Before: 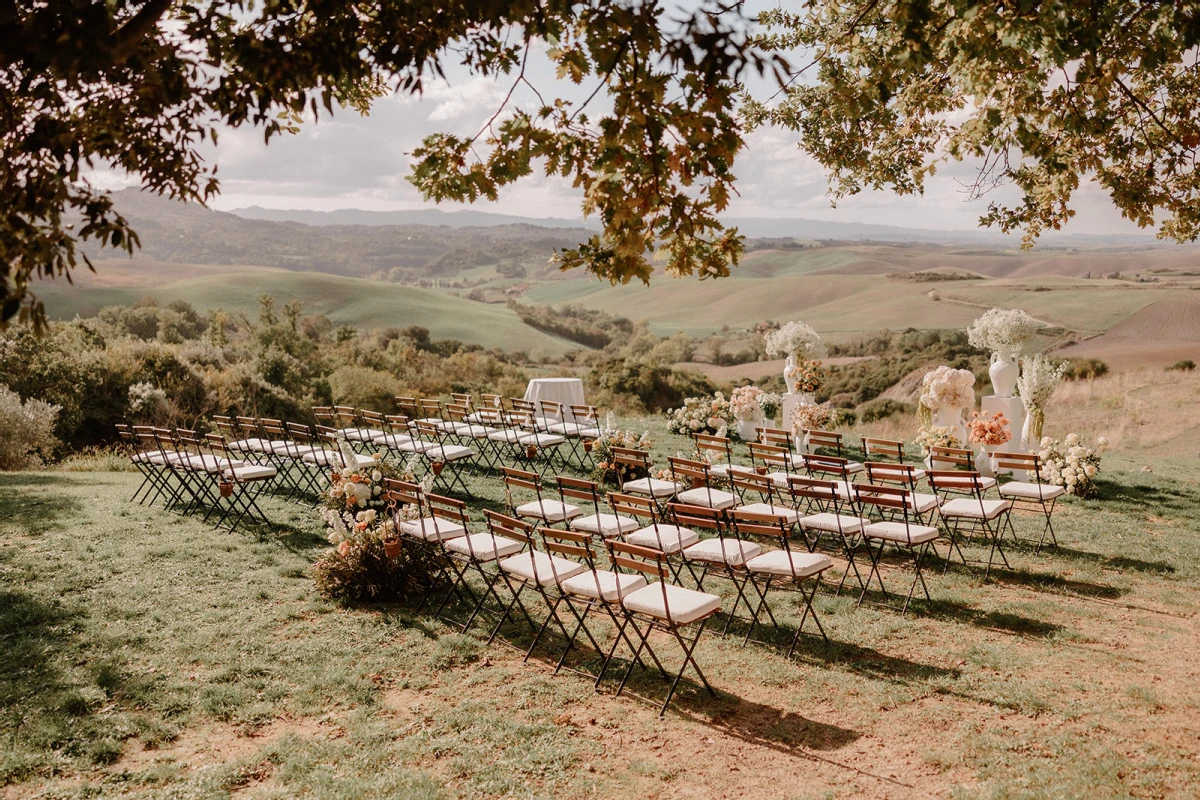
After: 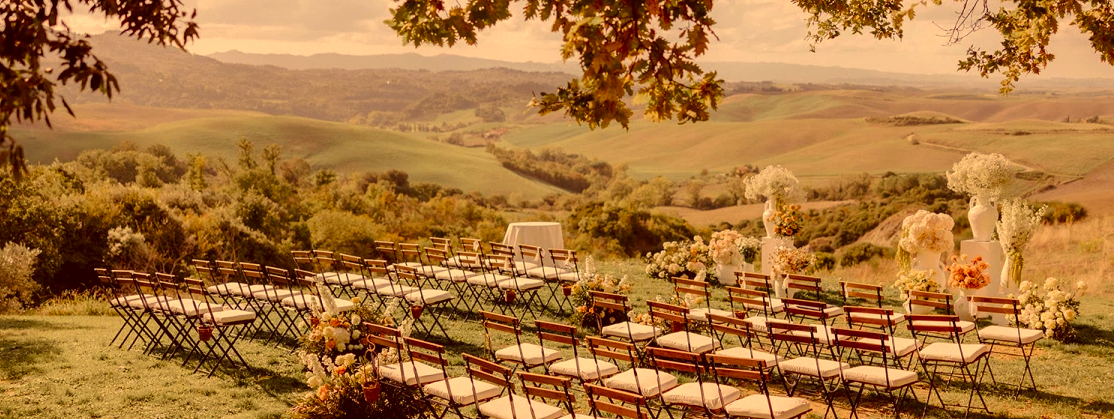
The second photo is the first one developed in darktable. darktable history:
color balance rgb: perceptual saturation grading › global saturation 19.999%
color correction: highlights a* 9.95, highlights b* 38.92, shadows a* 15.08, shadows b* 3.58
crop: left 1.778%, top 19.618%, right 5.328%, bottom 27.923%
